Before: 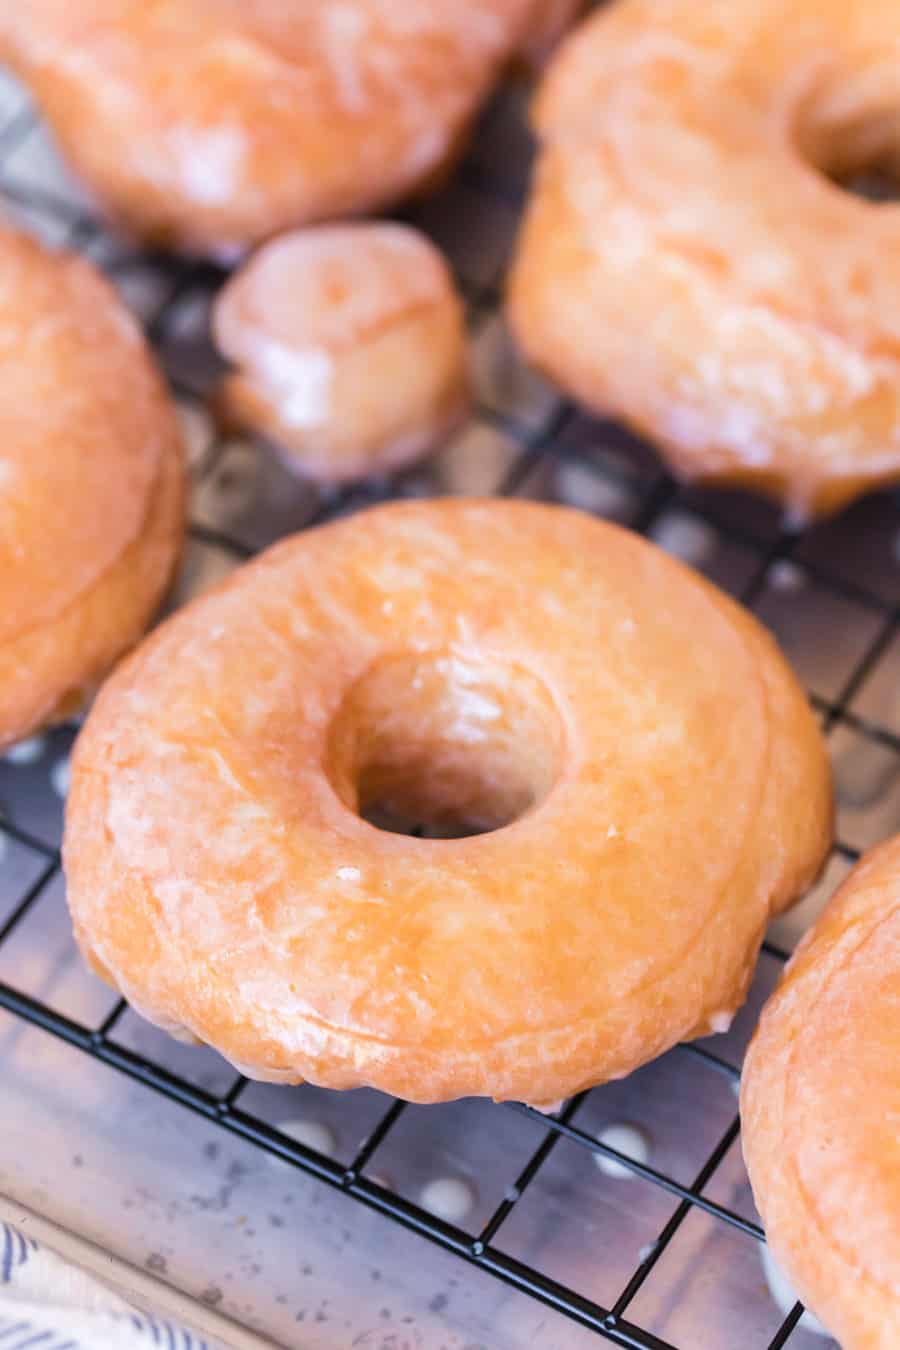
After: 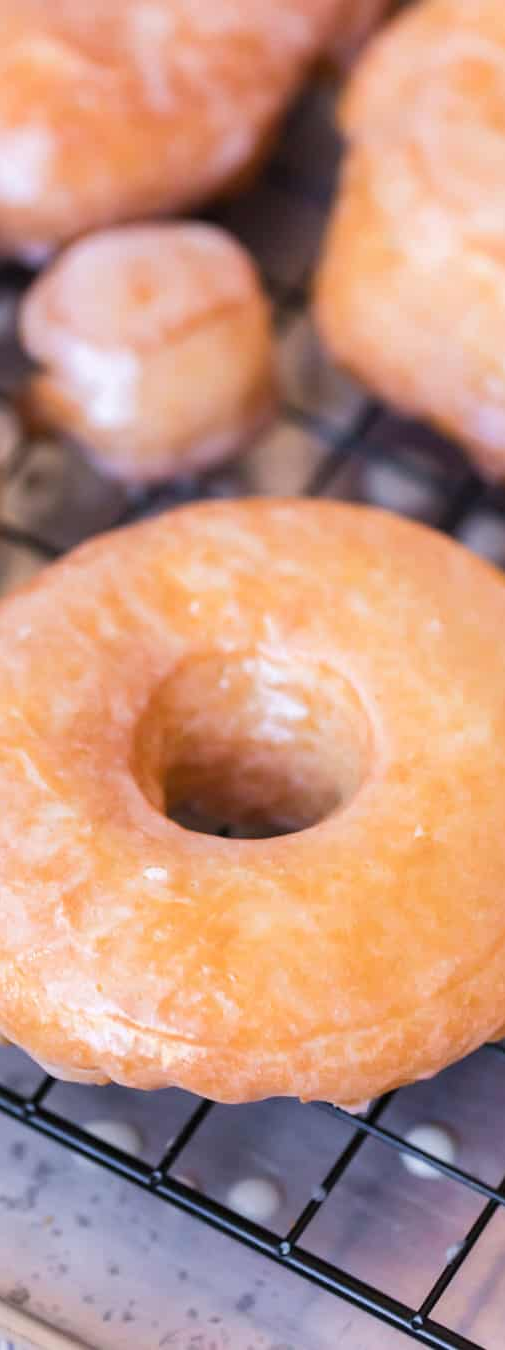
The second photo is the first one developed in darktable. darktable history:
crop: left 21.504%, right 22.303%
